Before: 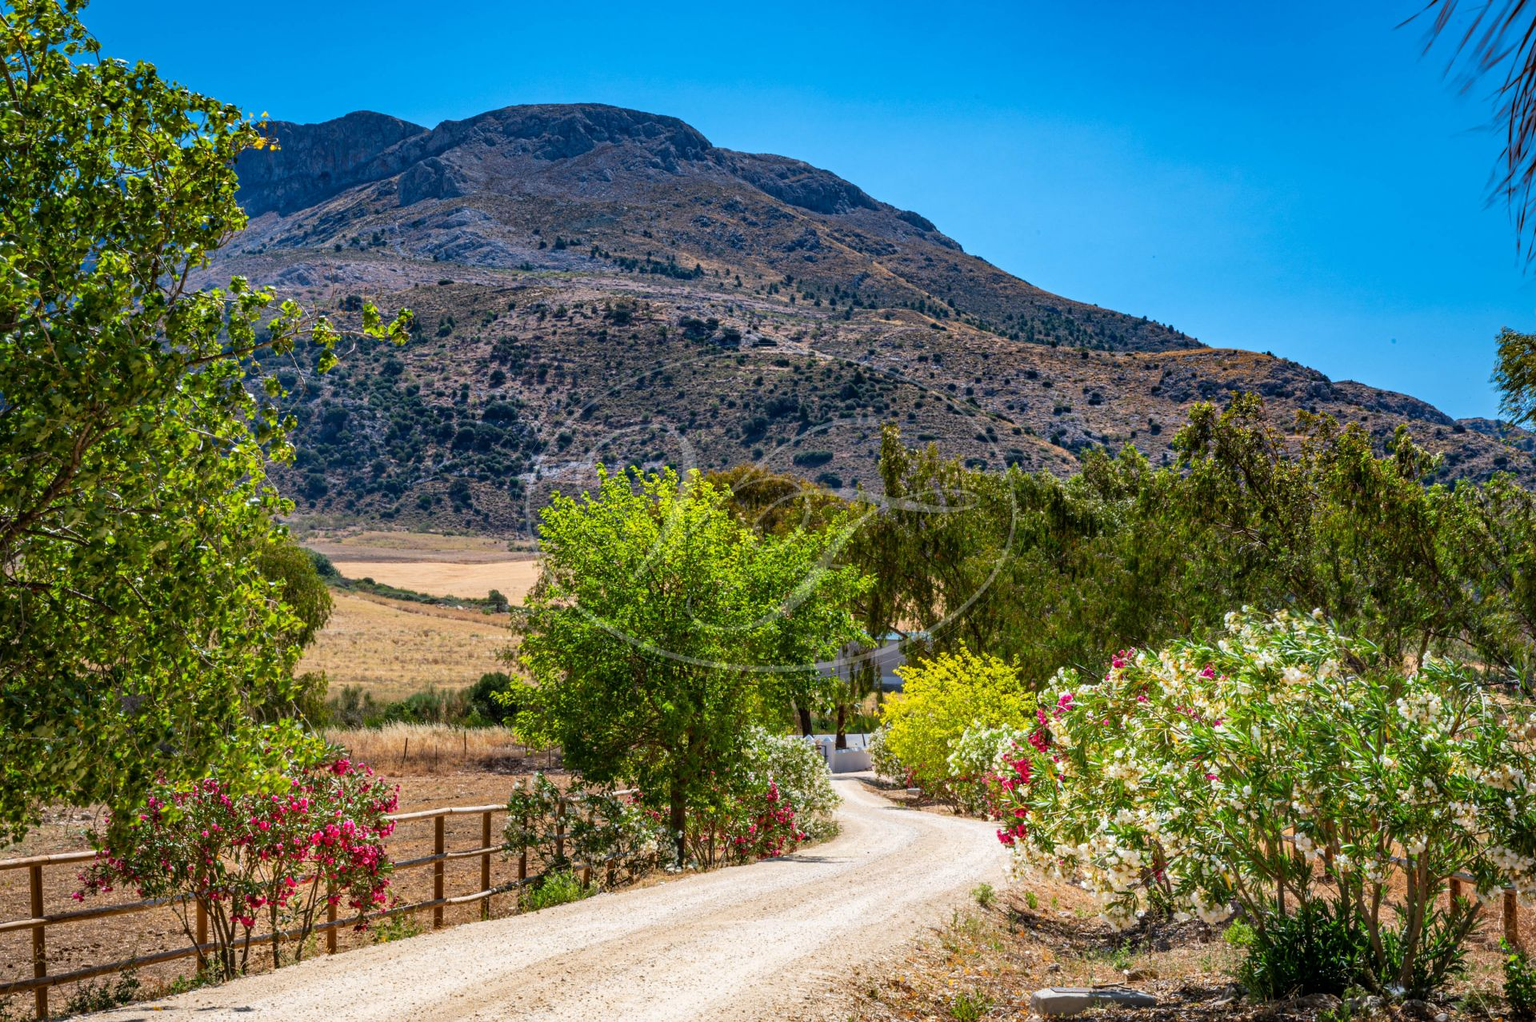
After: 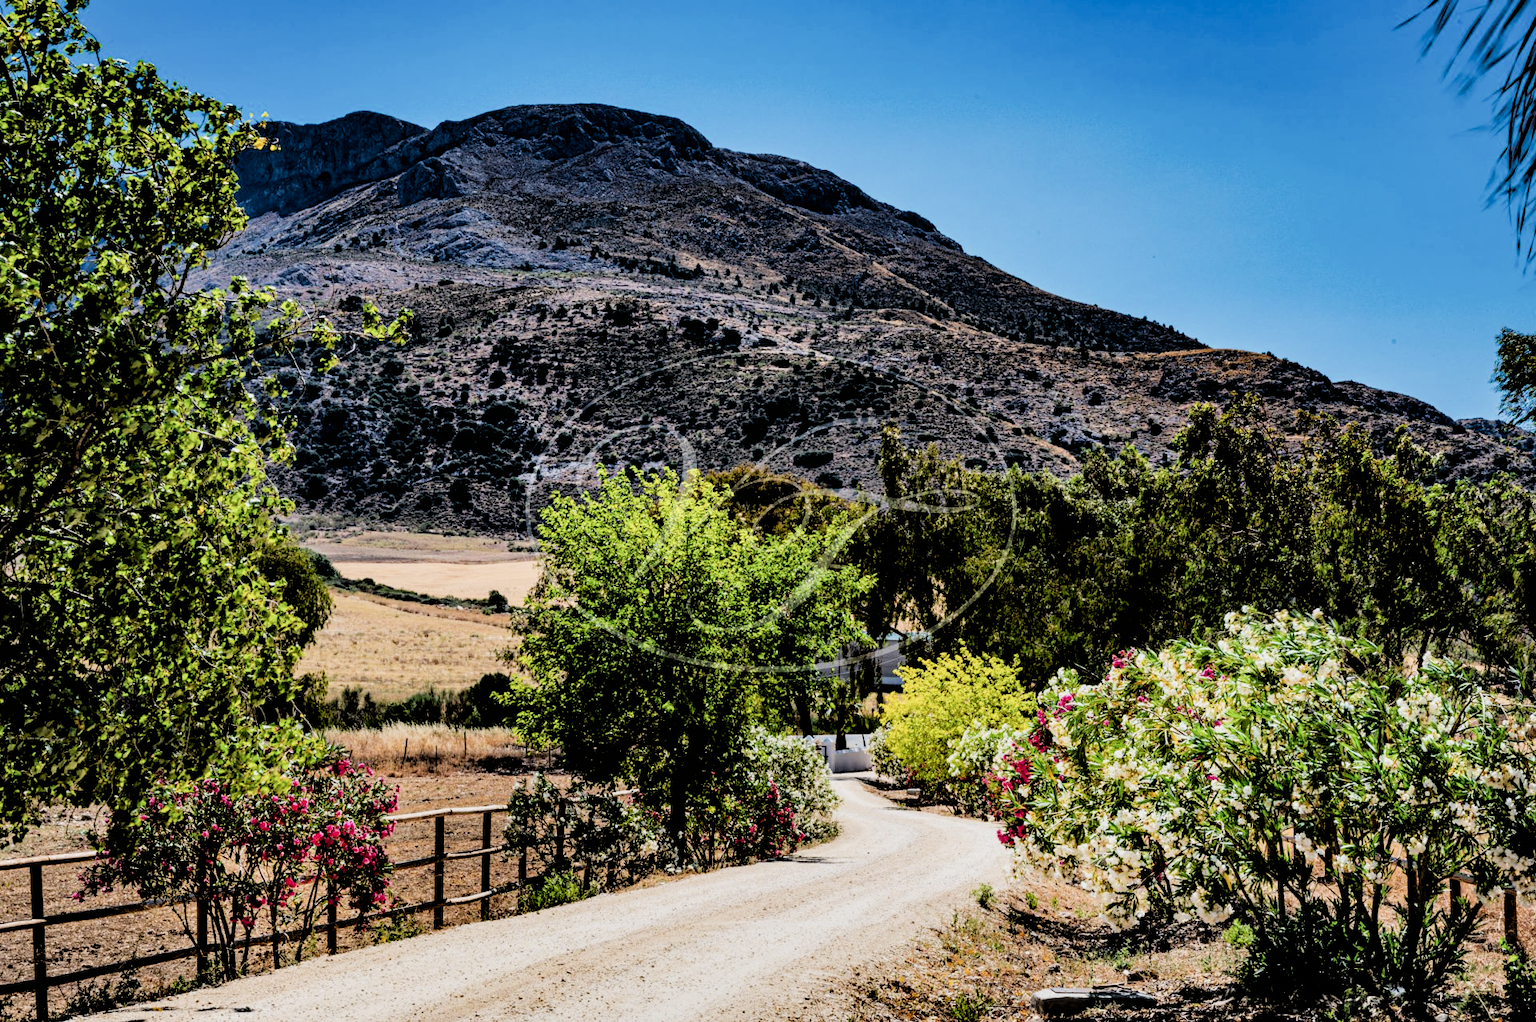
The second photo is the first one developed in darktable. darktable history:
filmic rgb: black relative exposure -2.78 EV, white relative exposure 4.56 EV, hardness 1.75, contrast 1.254
contrast equalizer: octaves 7, y [[0.609, 0.611, 0.615, 0.613, 0.607, 0.603], [0.504, 0.498, 0.496, 0.499, 0.506, 0.516], [0 ×6], [0 ×6], [0 ×6]]
